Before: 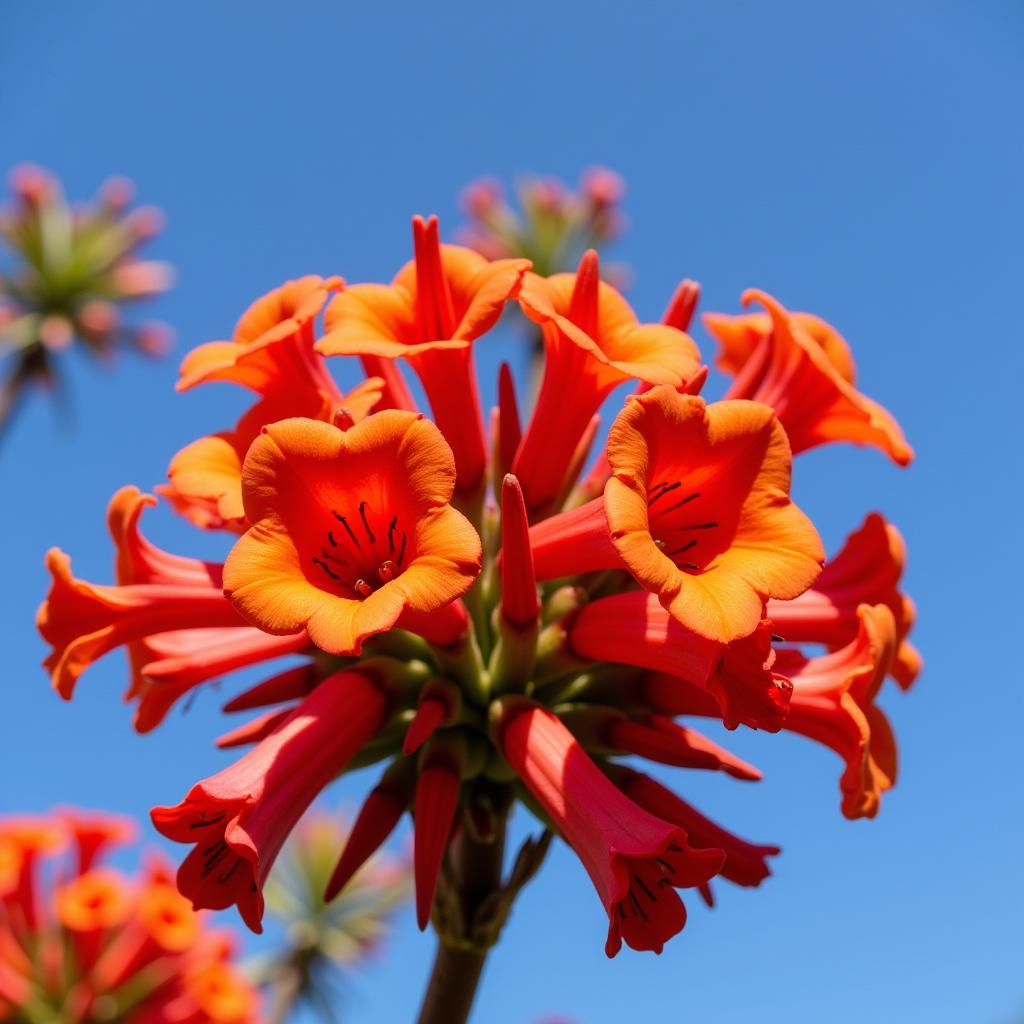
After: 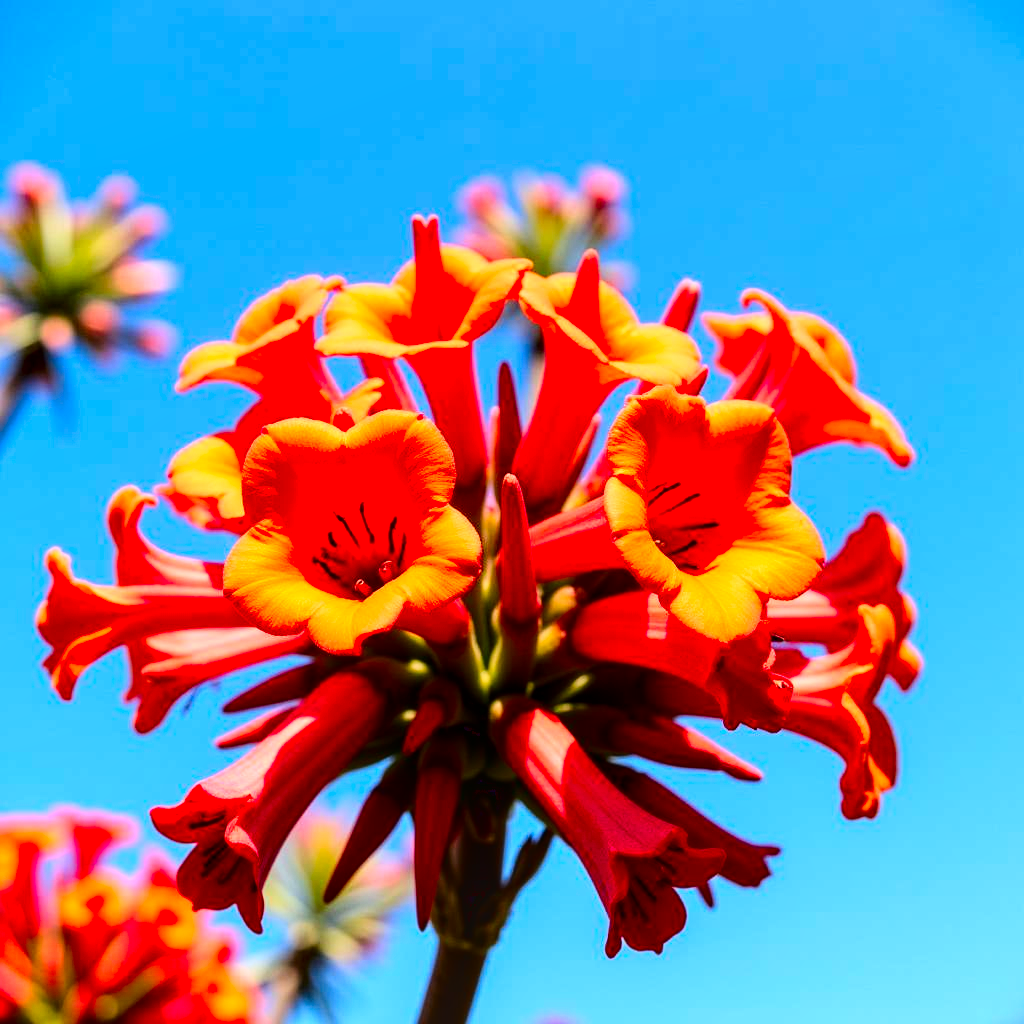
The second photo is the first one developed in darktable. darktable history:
local contrast: on, module defaults
base curve: curves: ch0 [(0, 0.003) (0.001, 0.002) (0.006, 0.004) (0.02, 0.022) (0.048, 0.086) (0.094, 0.234) (0.162, 0.431) (0.258, 0.629) (0.385, 0.8) (0.548, 0.918) (0.751, 0.988) (1, 1)]
contrast brightness saturation: brightness -0.247, saturation 0.197
